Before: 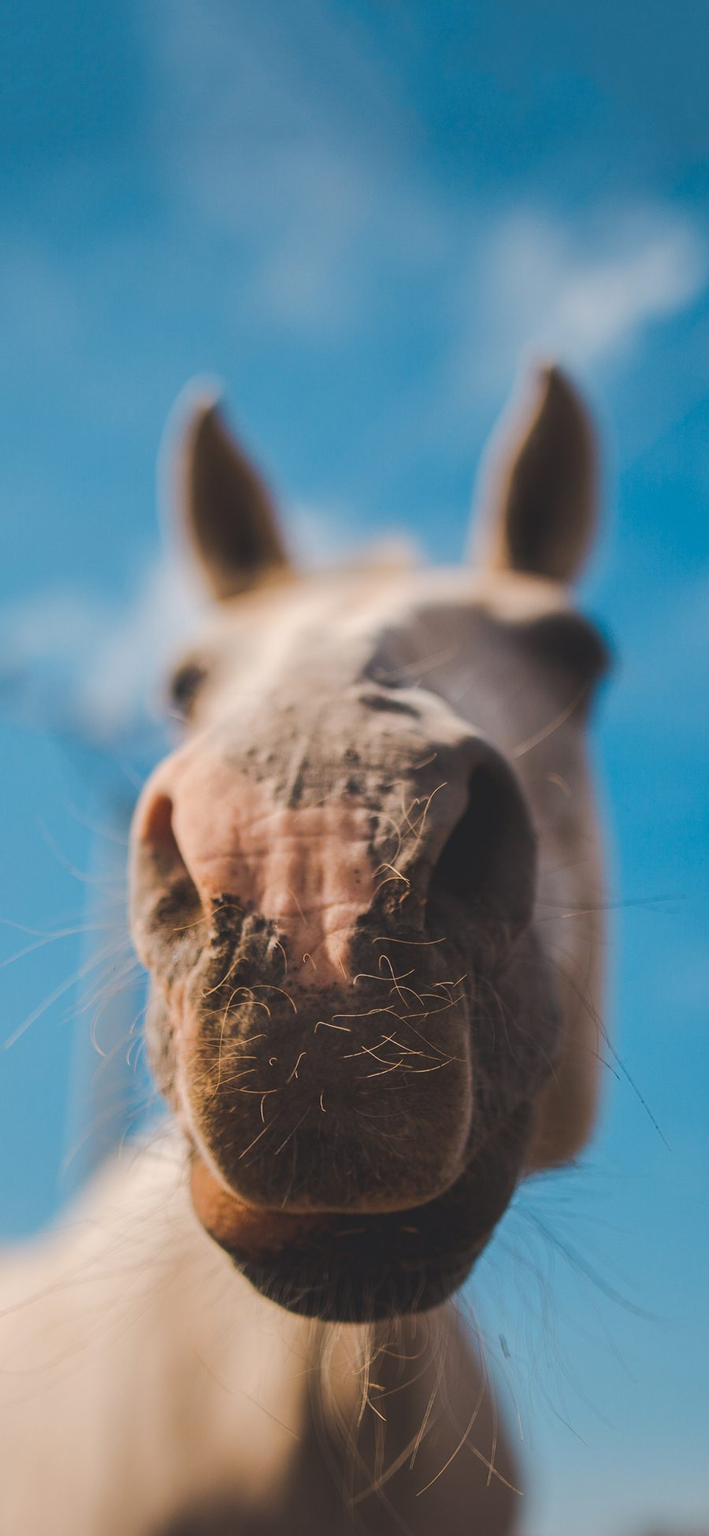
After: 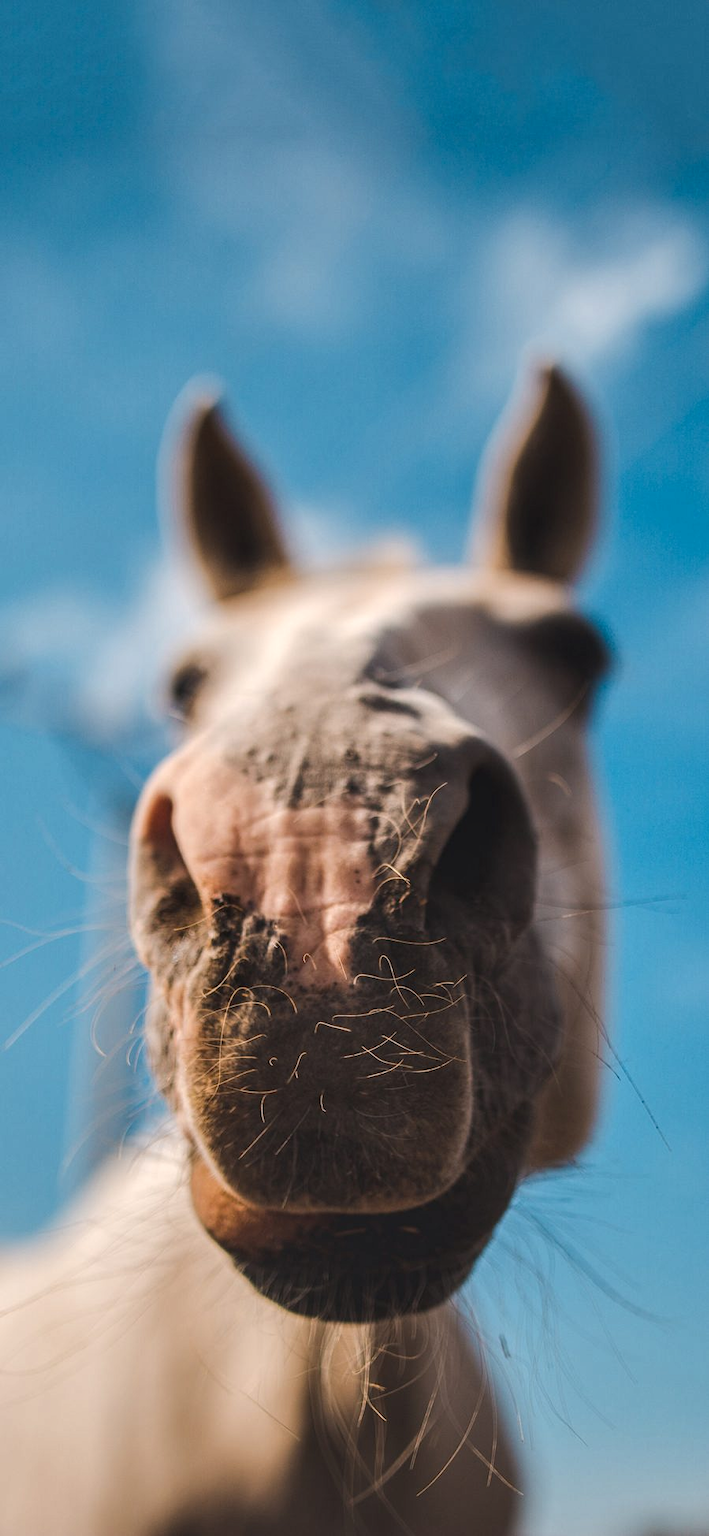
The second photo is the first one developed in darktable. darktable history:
local contrast: highlights 58%, detail 145%
